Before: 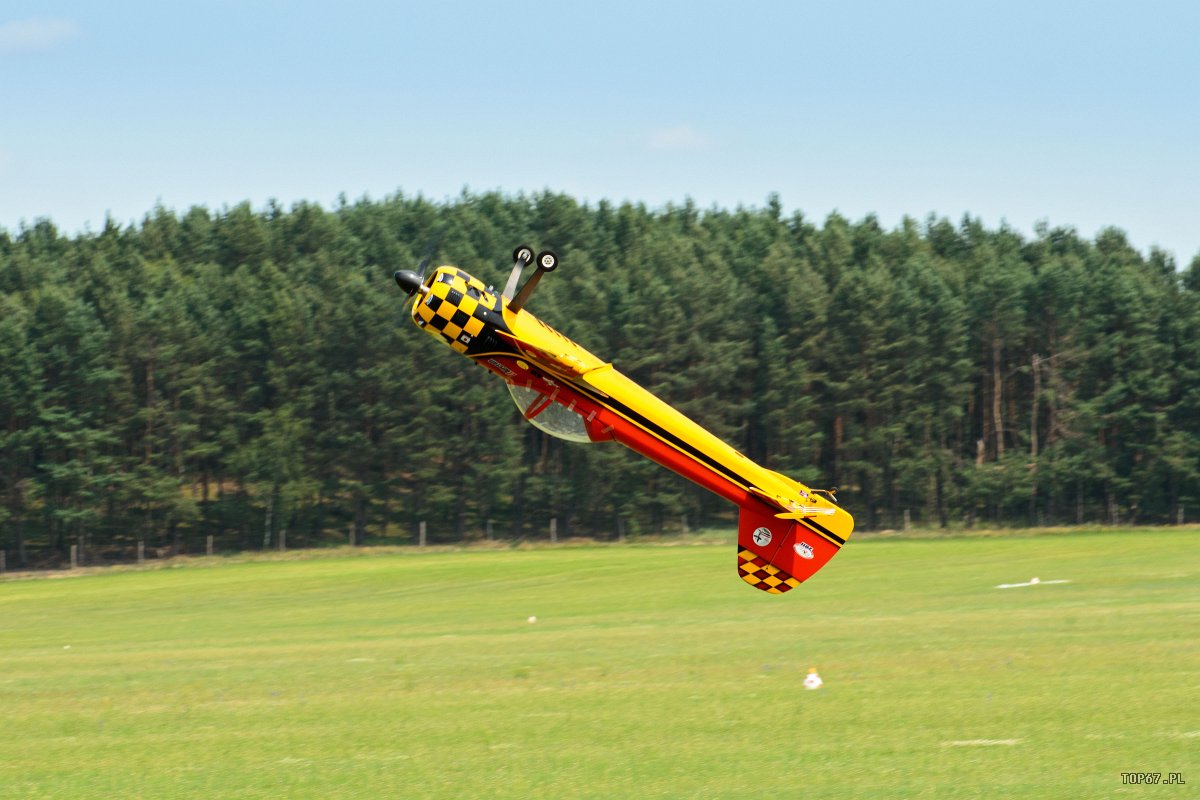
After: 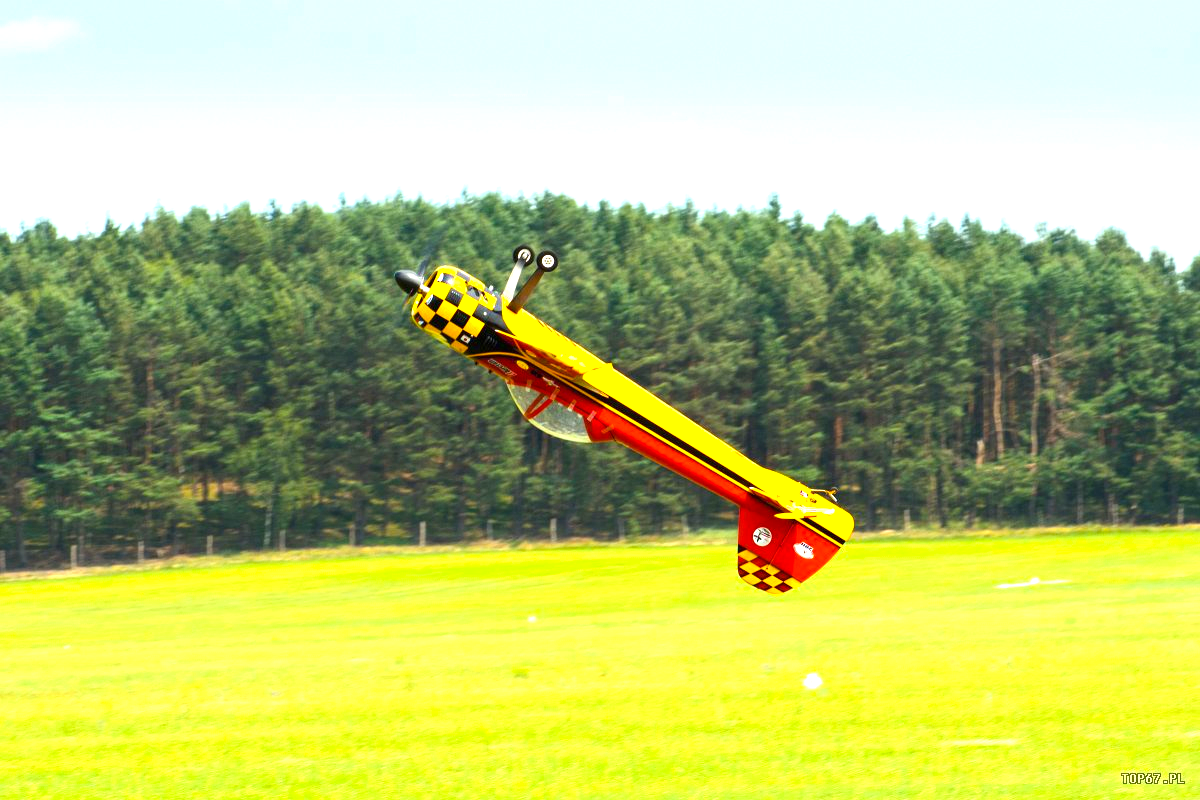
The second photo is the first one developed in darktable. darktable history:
exposure: black level correction 0, exposure 1.1 EV, compensate exposure bias true, compensate highlight preservation false
color balance rgb: perceptual saturation grading › global saturation 20%, global vibrance 20%
